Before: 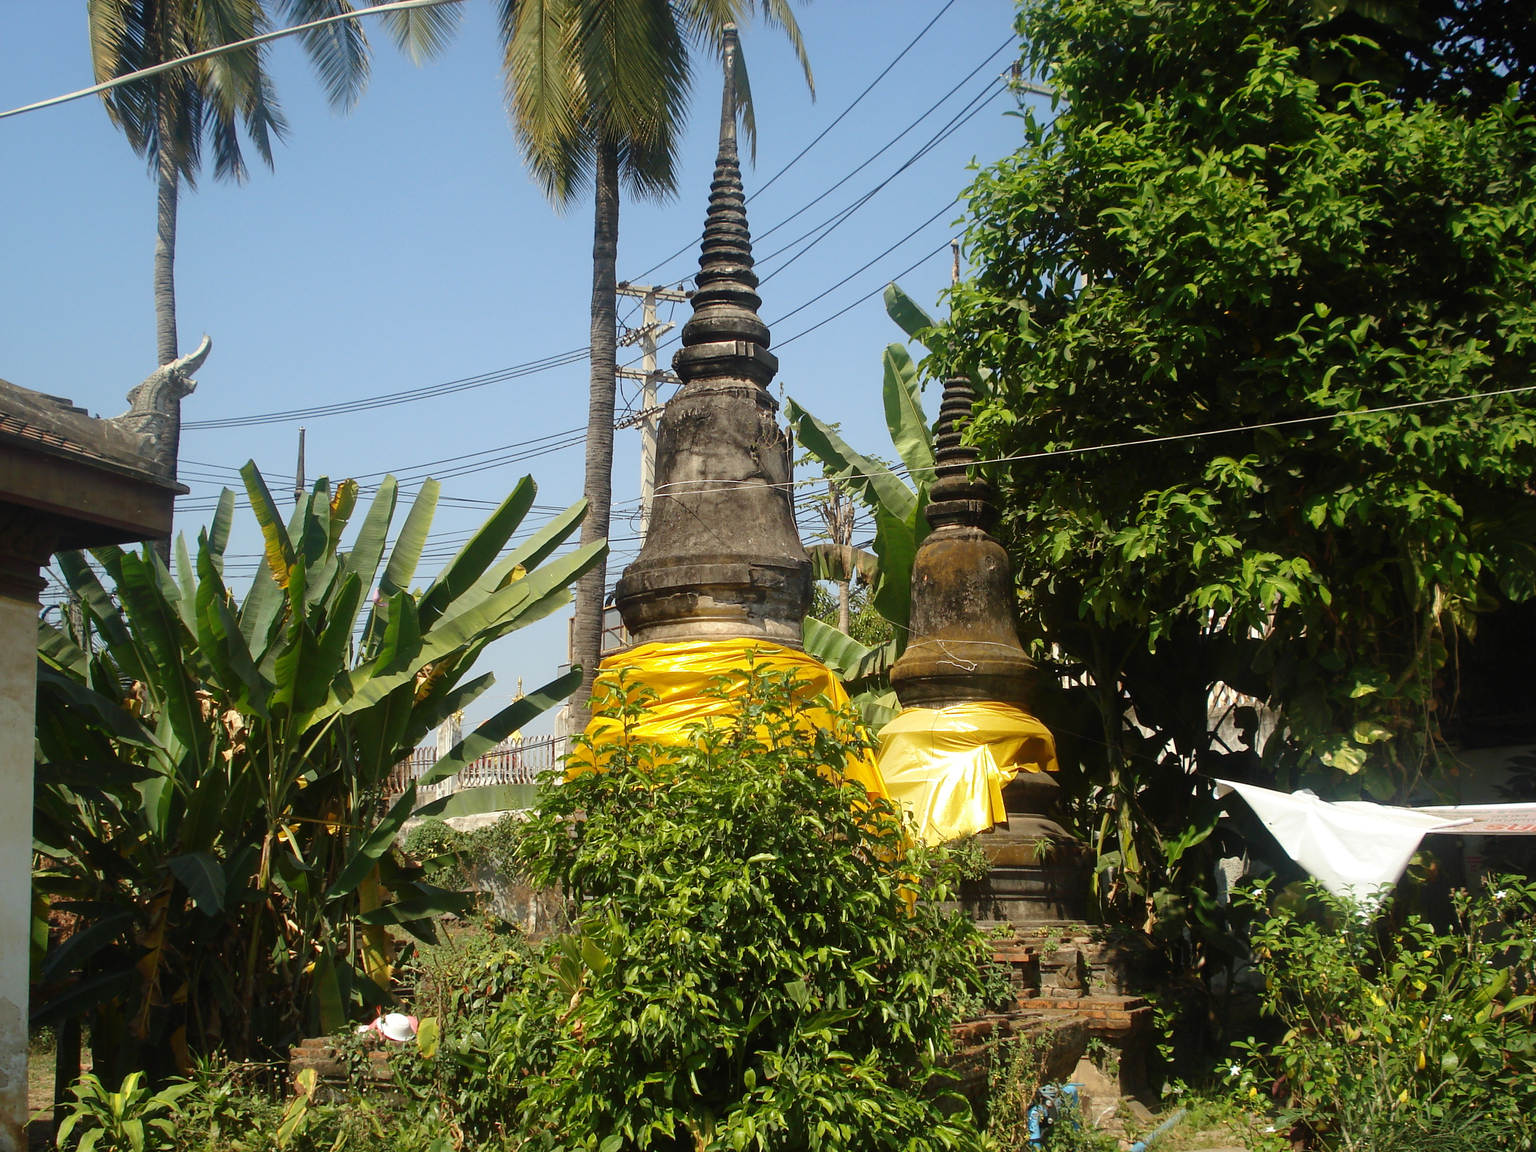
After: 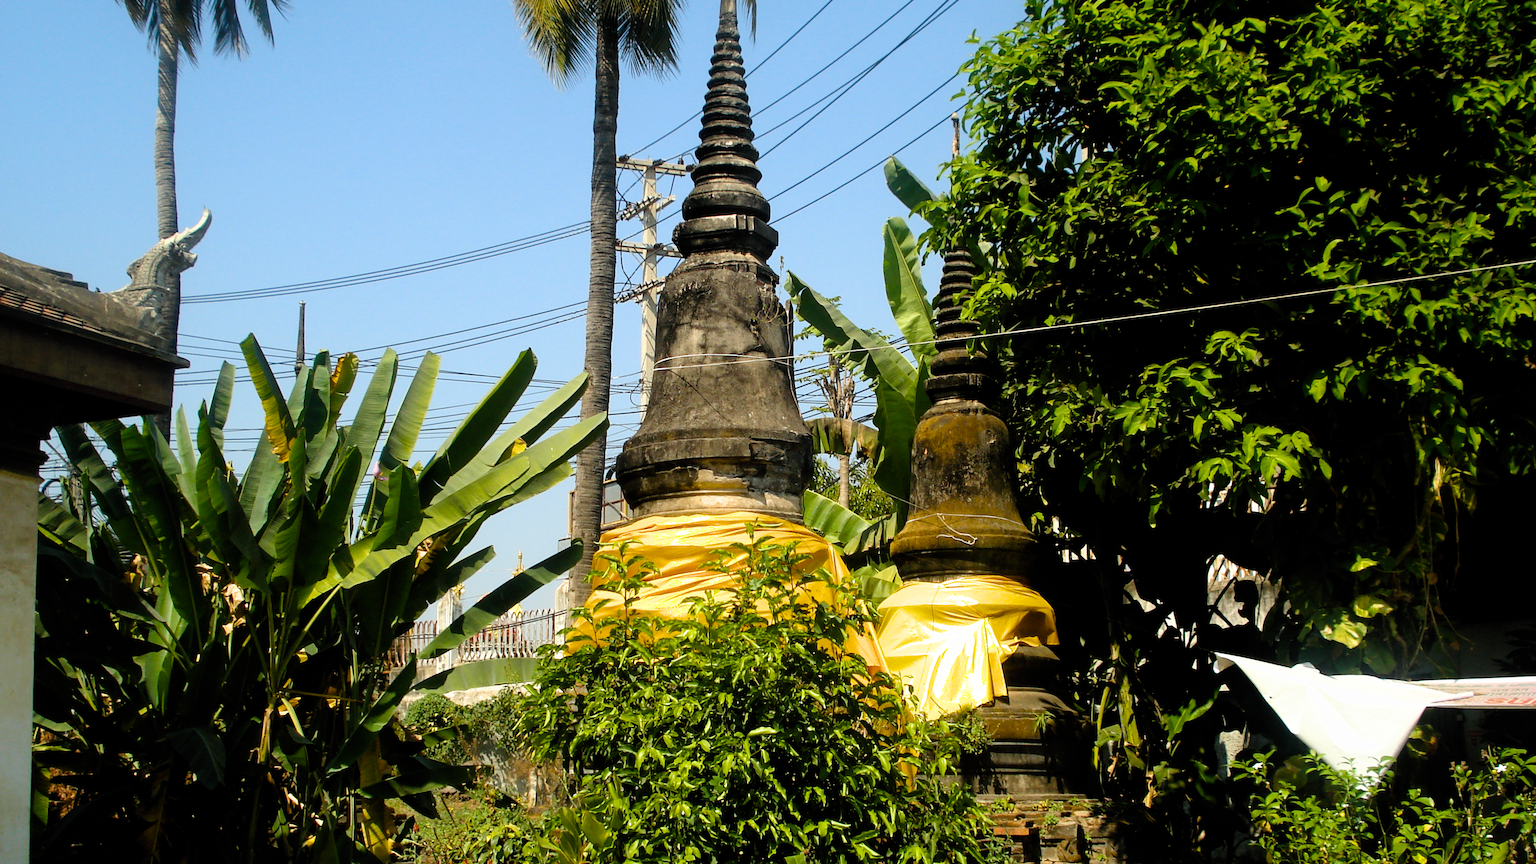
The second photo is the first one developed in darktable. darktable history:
color balance rgb: shadows lift › chroma 2.055%, shadows lift › hue 137.11°, perceptual saturation grading › global saturation 30.909%, global vibrance 20%
crop: top 11.009%, bottom 13.913%
filmic rgb: black relative exposure -8.73 EV, white relative exposure 2.68 EV, threshold 5.95 EV, target black luminance 0%, target white luminance 99.958%, hardness 6.28, latitude 75.61%, contrast 1.318, highlights saturation mix -4.88%, color science v6 (2022), enable highlight reconstruction true
